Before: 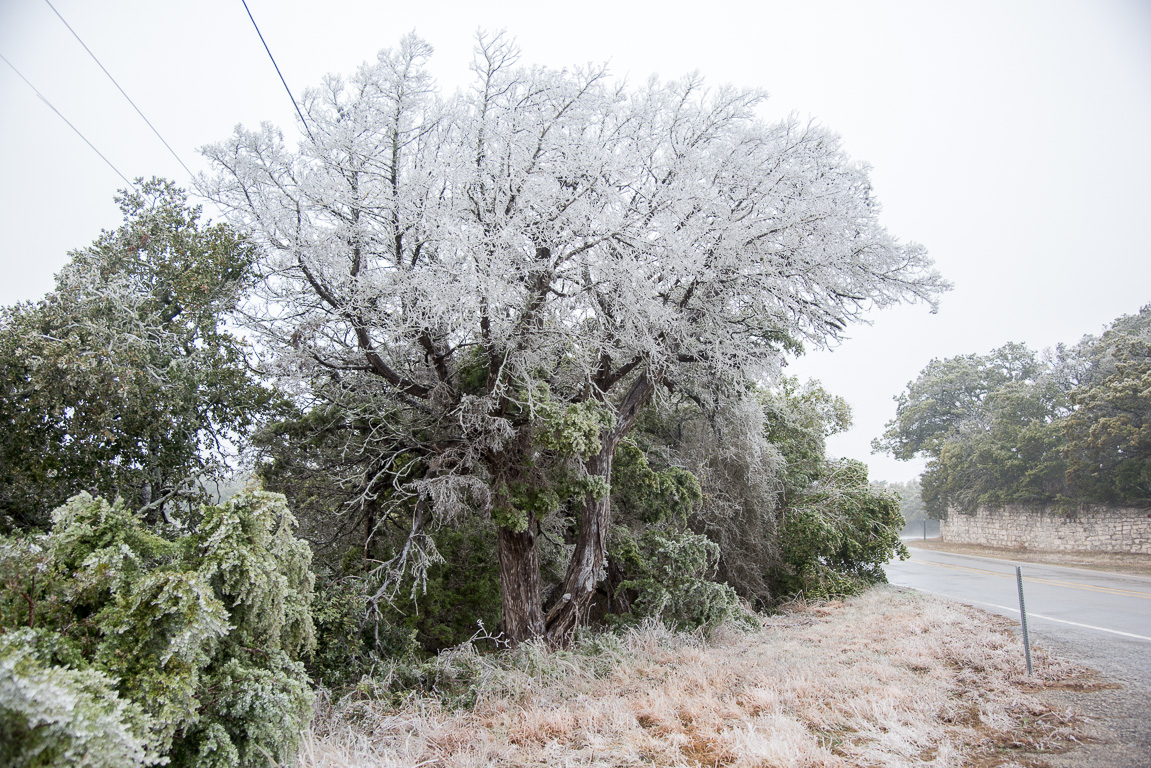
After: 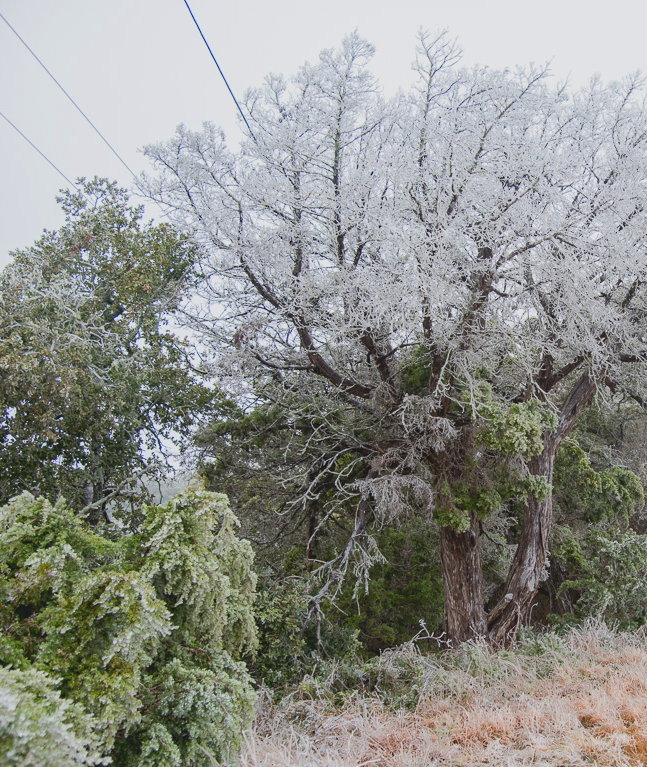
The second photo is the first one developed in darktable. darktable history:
haze removal: compatibility mode true, adaptive false
crop: left 5.114%, right 38.589%
contrast brightness saturation: contrast -0.19, saturation 0.19
